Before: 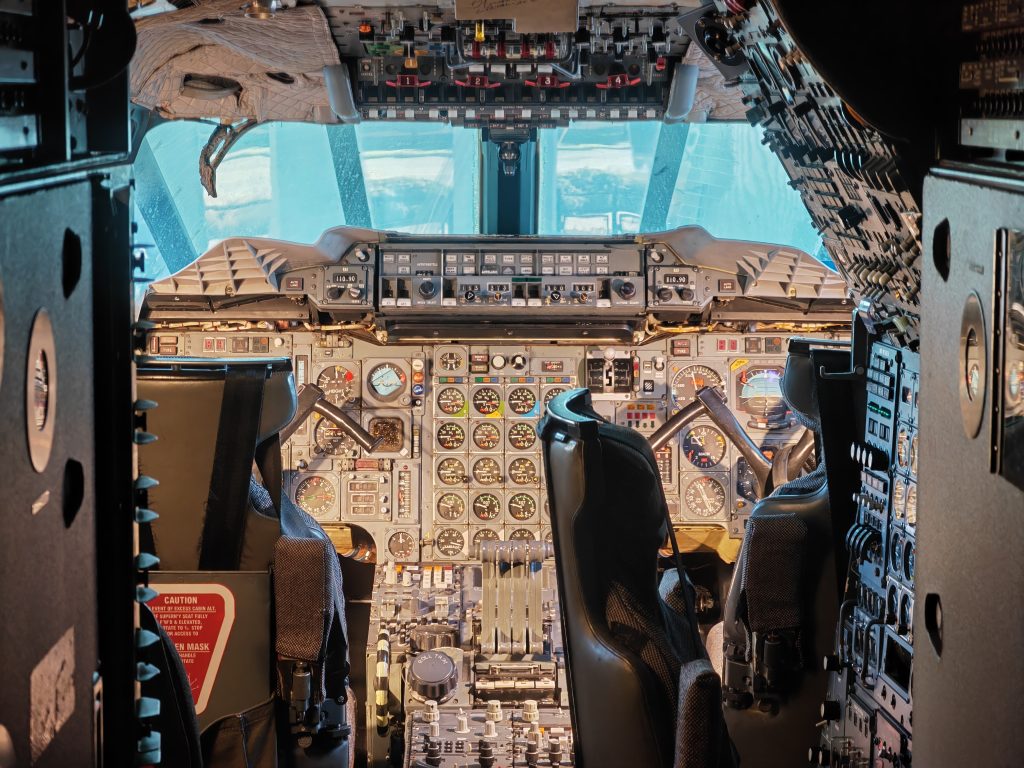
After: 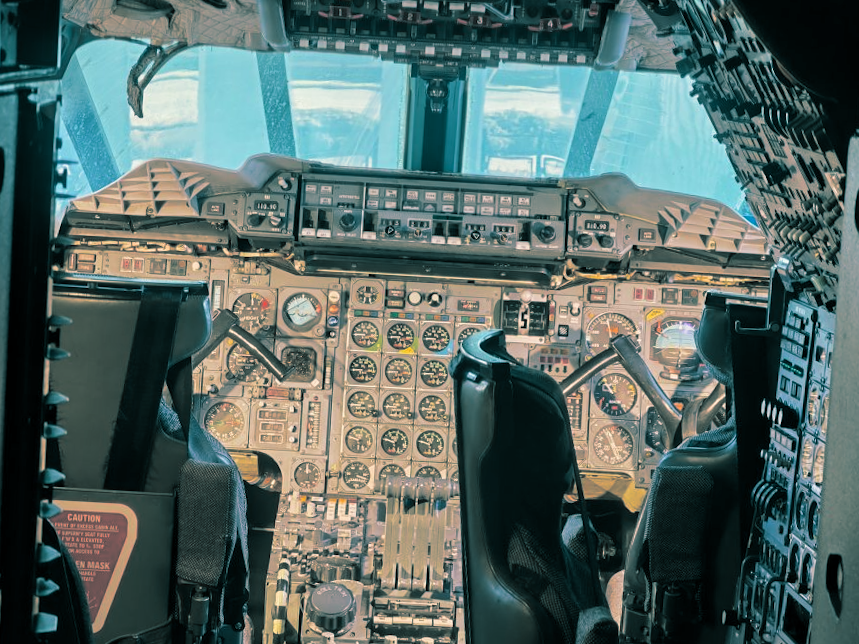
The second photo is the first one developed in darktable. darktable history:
split-toning: shadows › hue 186.43°, highlights › hue 49.29°, compress 30.29%
crop and rotate: angle -3.27°, left 5.211%, top 5.211%, right 4.607%, bottom 4.607%
